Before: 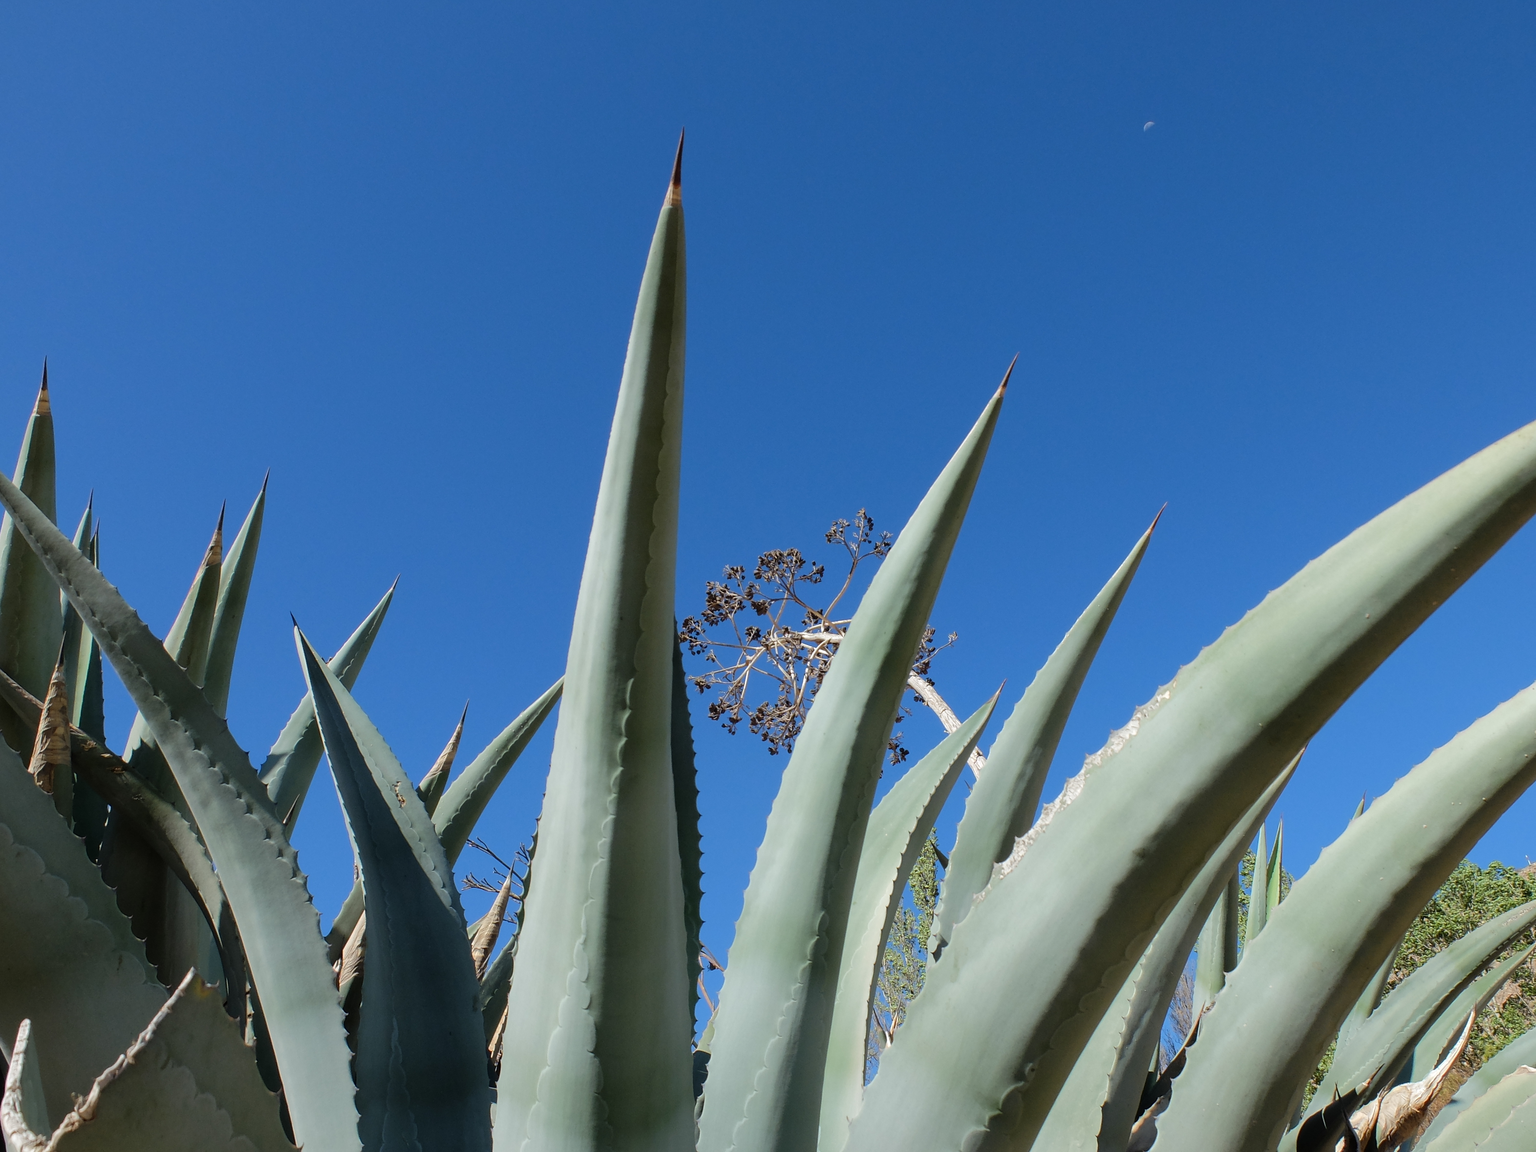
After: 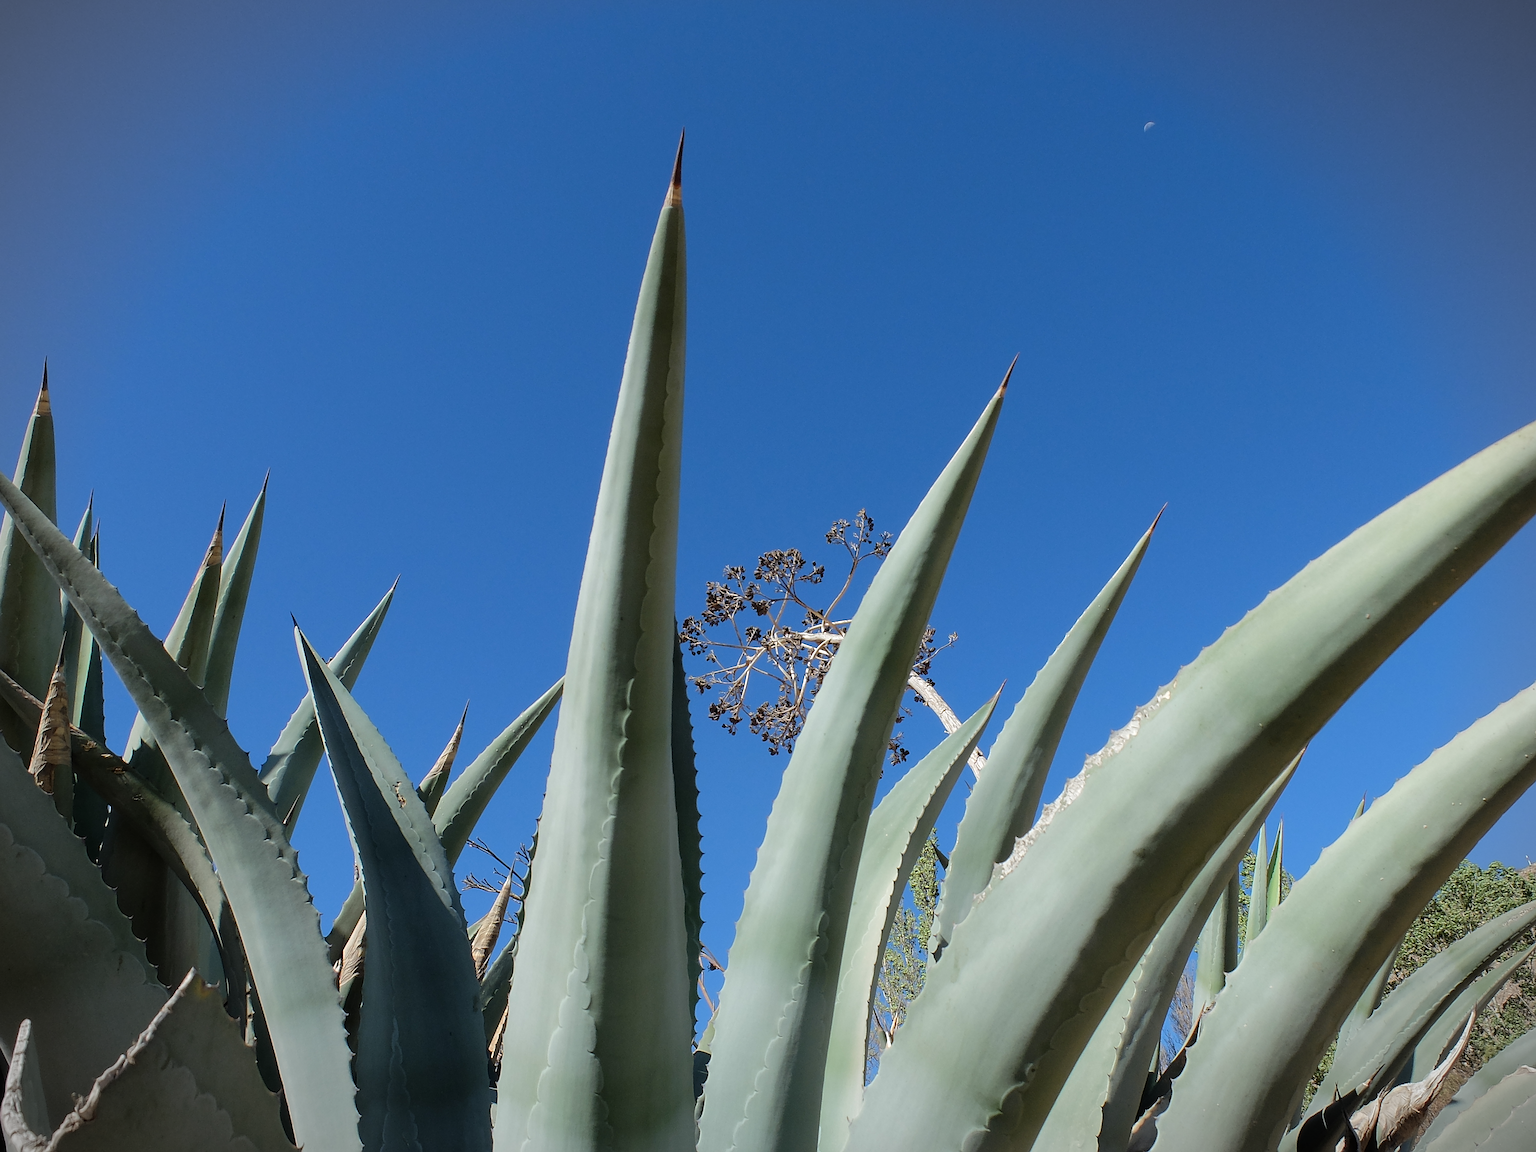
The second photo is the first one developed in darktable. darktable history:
vignetting: fall-off start 88.97%, fall-off radius 44.07%, width/height ratio 1.166
sharpen: on, module defaults
